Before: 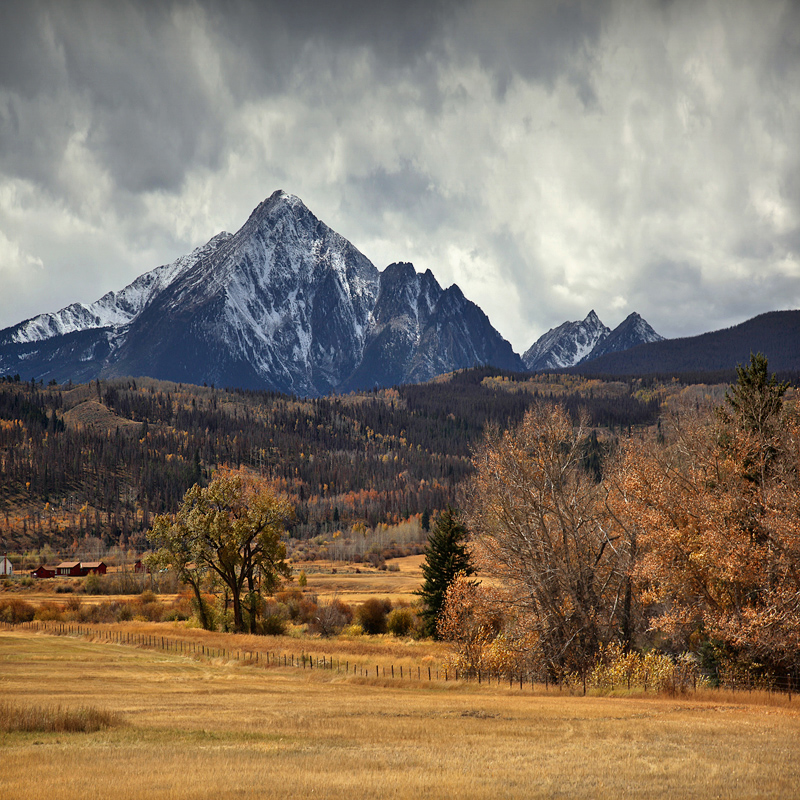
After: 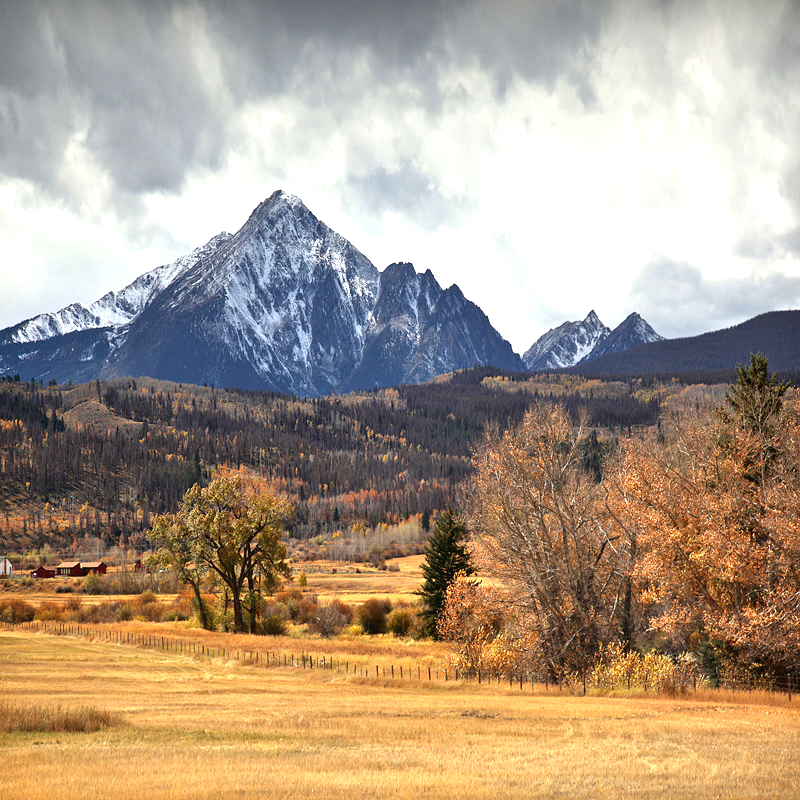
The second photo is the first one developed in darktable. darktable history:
color correction: highlights a* 0.075, highlights b* -0.826
exposure: black level correction 0, exposure 0.891 EV, compensate highlight preservation false
